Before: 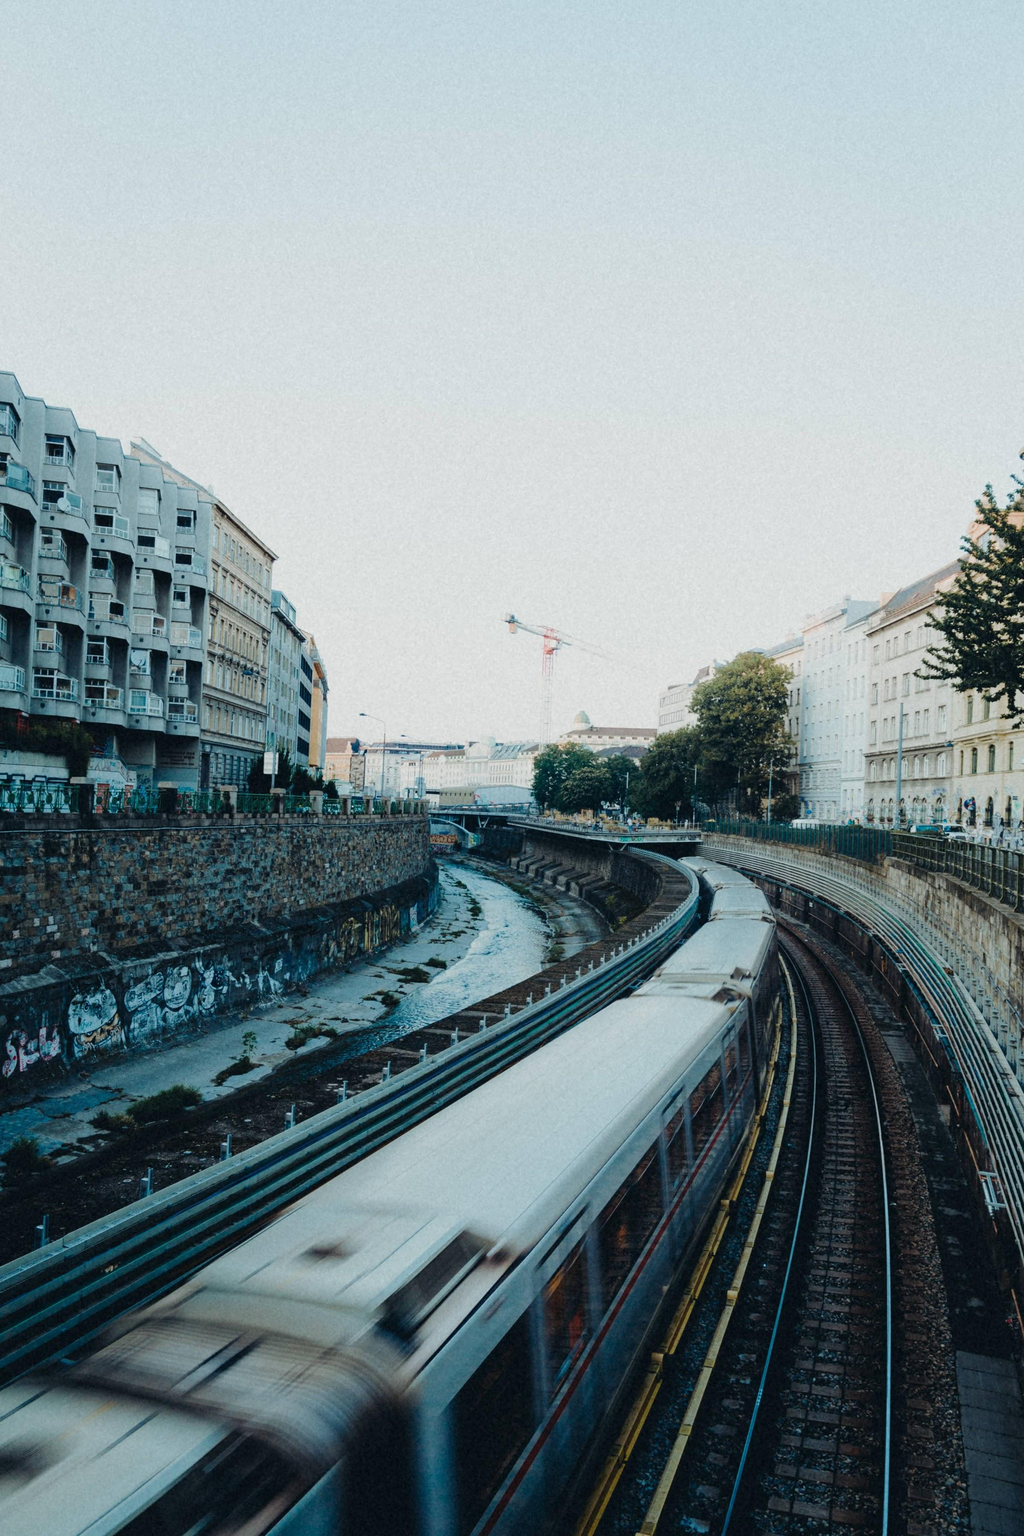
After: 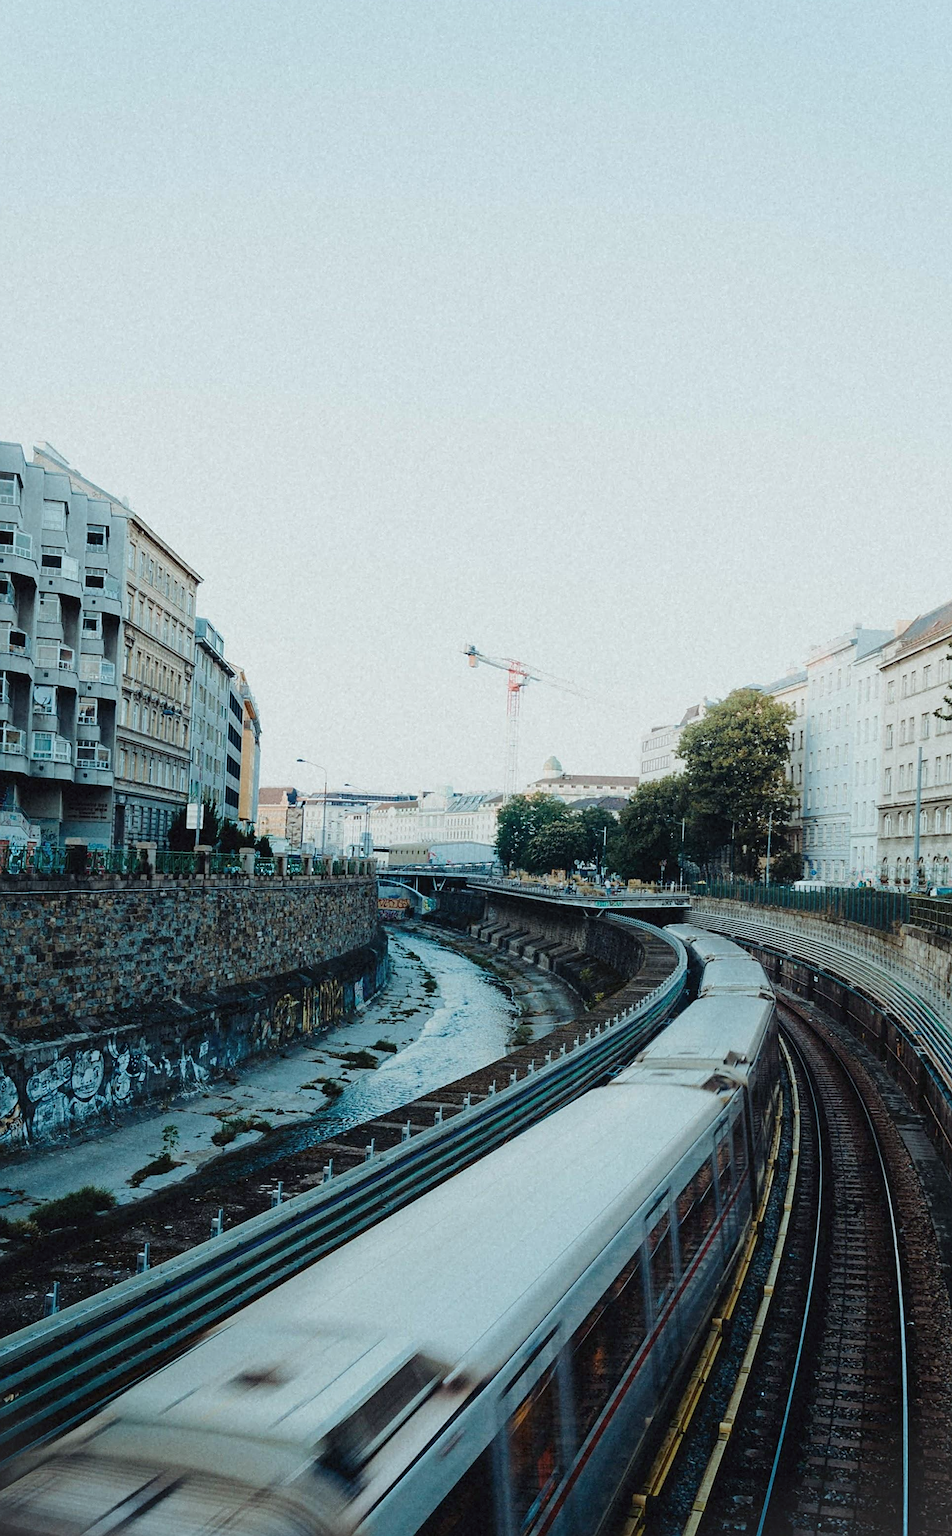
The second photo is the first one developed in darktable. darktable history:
crop: left 9.929%, top 3.475%, right 9.188%, bottom 9.529%
color correction: highlights a* -2.73, highlights b* -2.09, shadows a* 2.41, shadows b* 2.73
vignetting: fall-off start 100%, brightness 0.05, saturation 0
sharpen: on, module defaults
